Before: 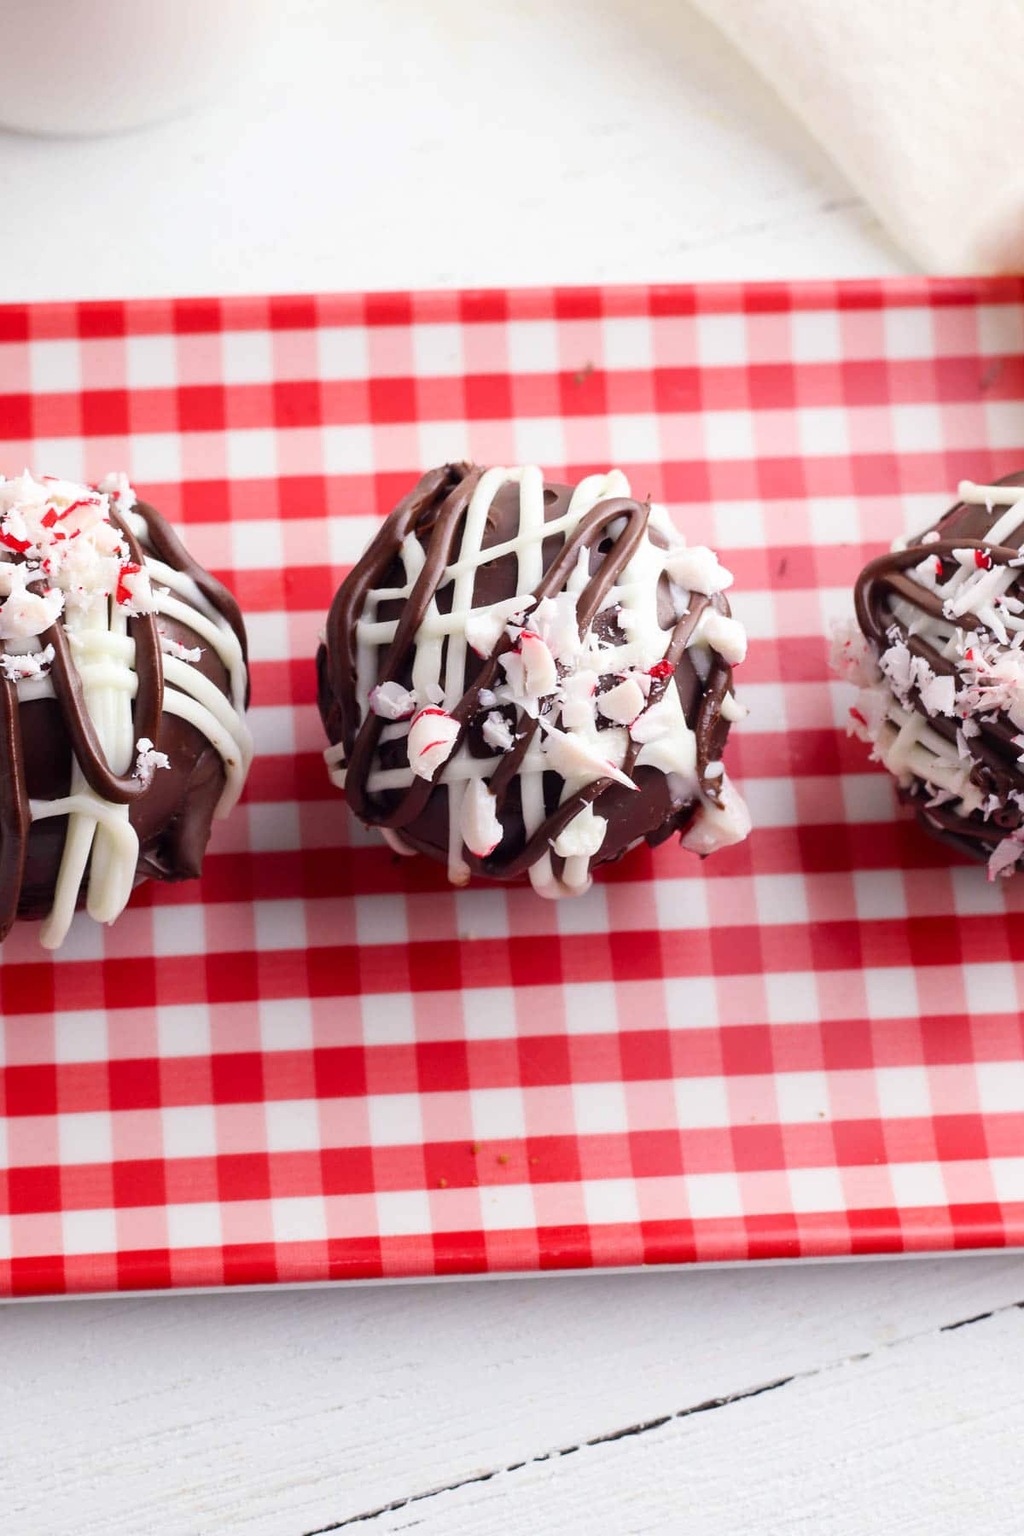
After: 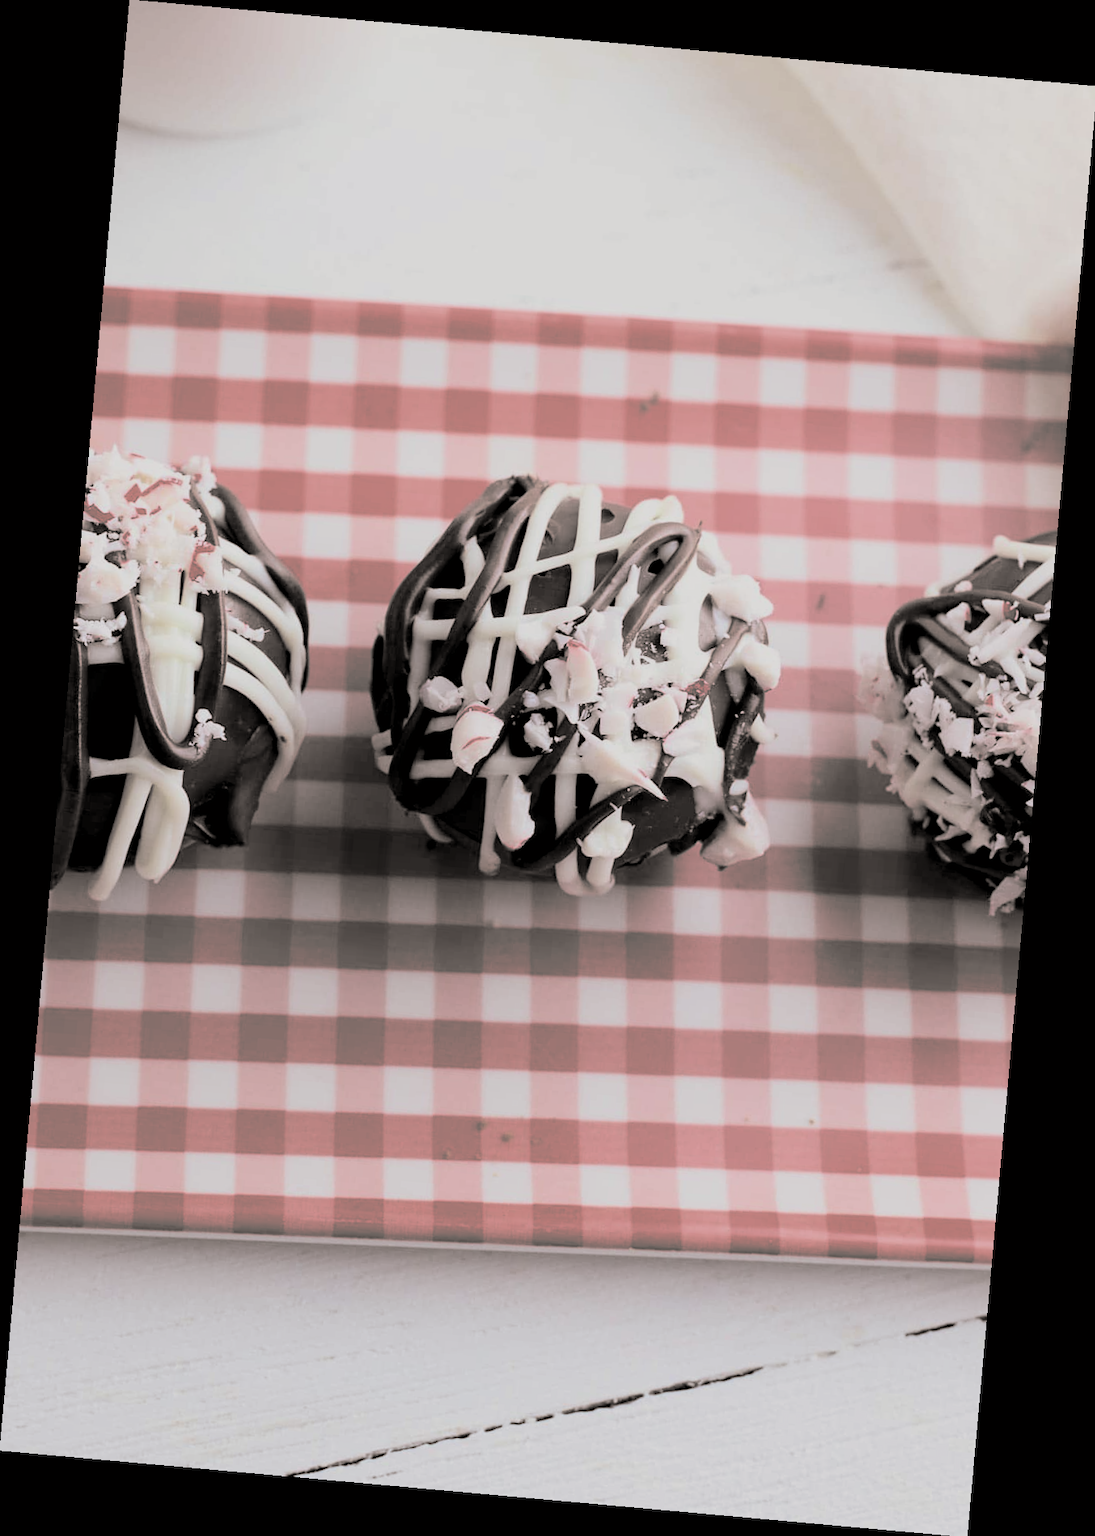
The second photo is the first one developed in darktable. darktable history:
filmic rgb: hardness 4.17
exposure: black level correction 0.011, compensate highlight preservation false
rotate and perspective: rotation 5.12°, automatic cropping off
split-toning: shadows › hue 26°, shadows › saturation 0.09, highlights › hue 40°, highlights › saturation 0.18, balance -63, compress 0%
